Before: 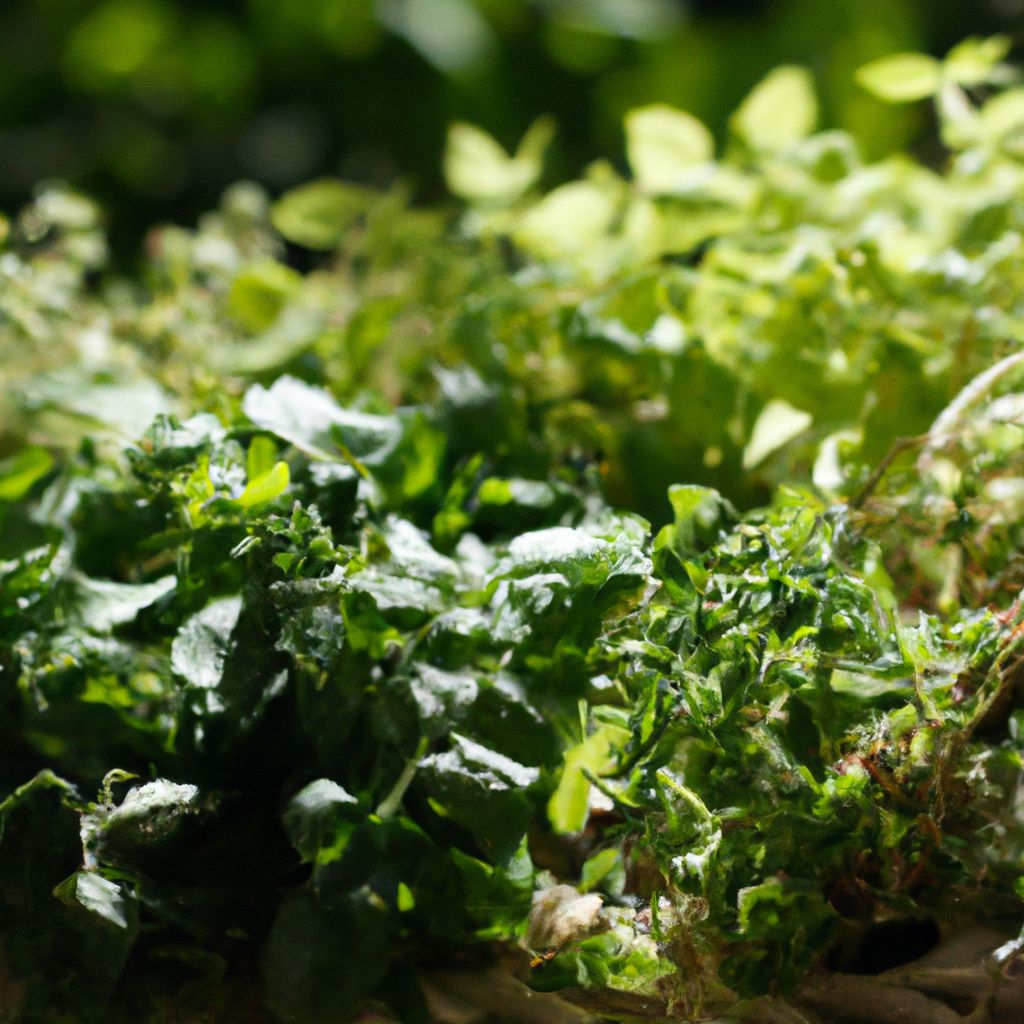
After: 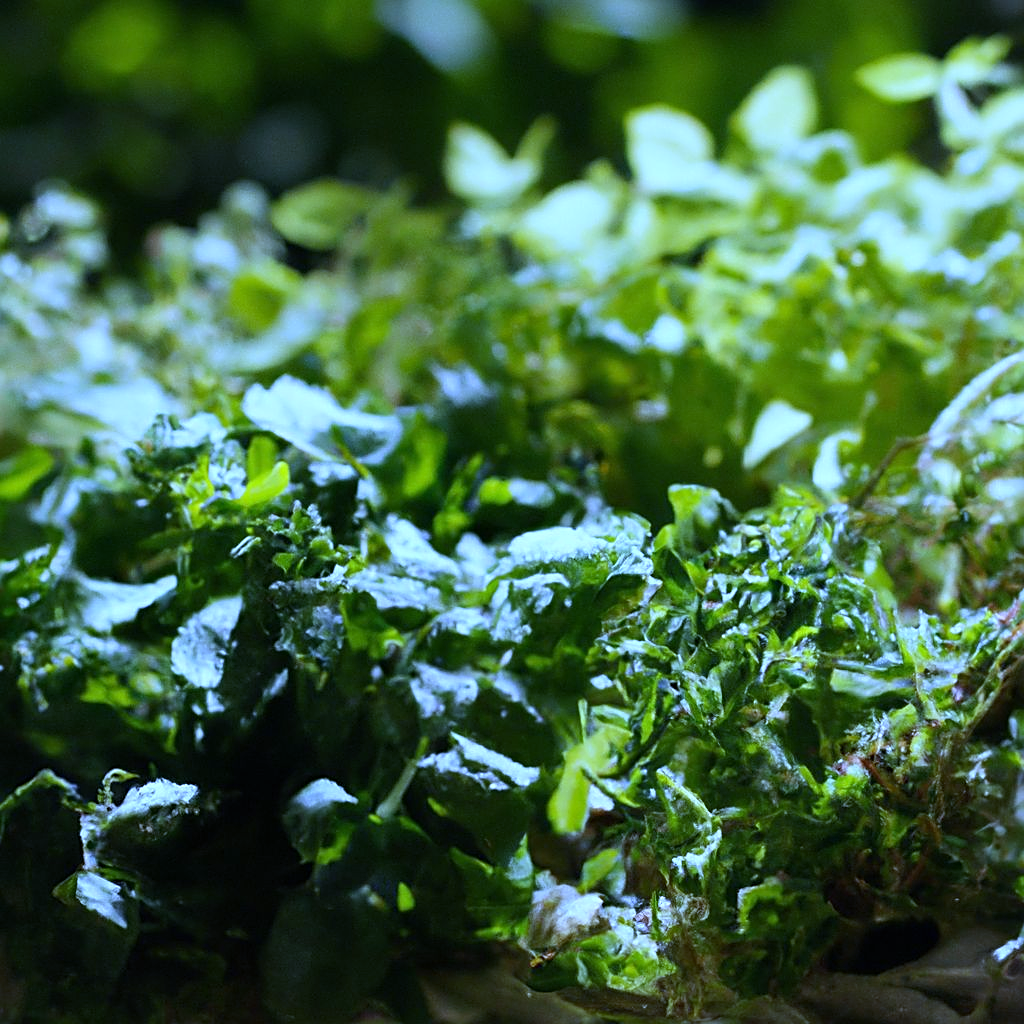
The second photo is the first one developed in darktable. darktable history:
white balance: red 0.766, blue 1.537
sharpen: on, module defaults
